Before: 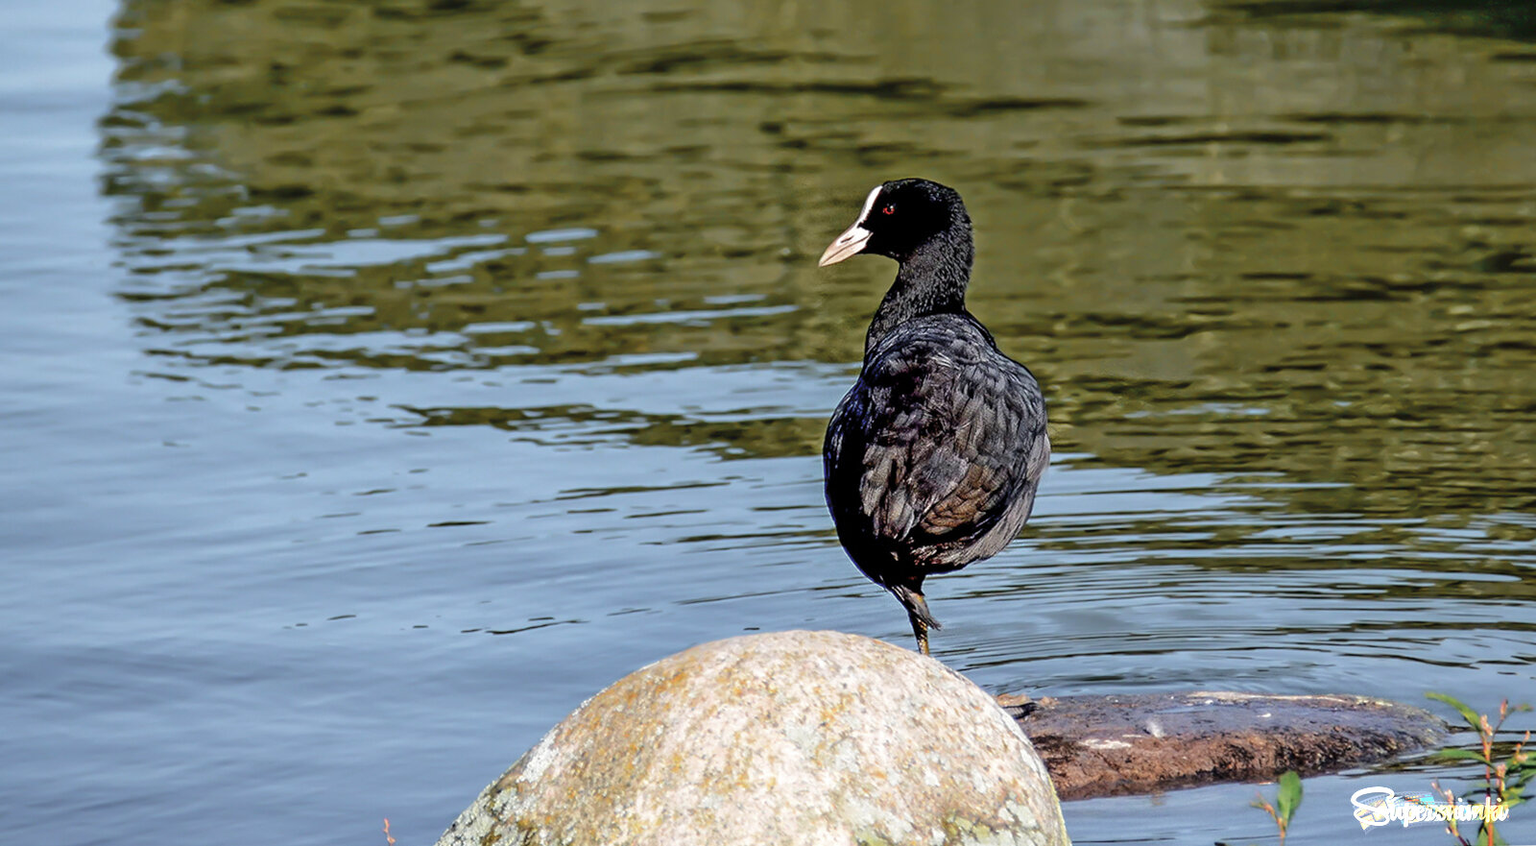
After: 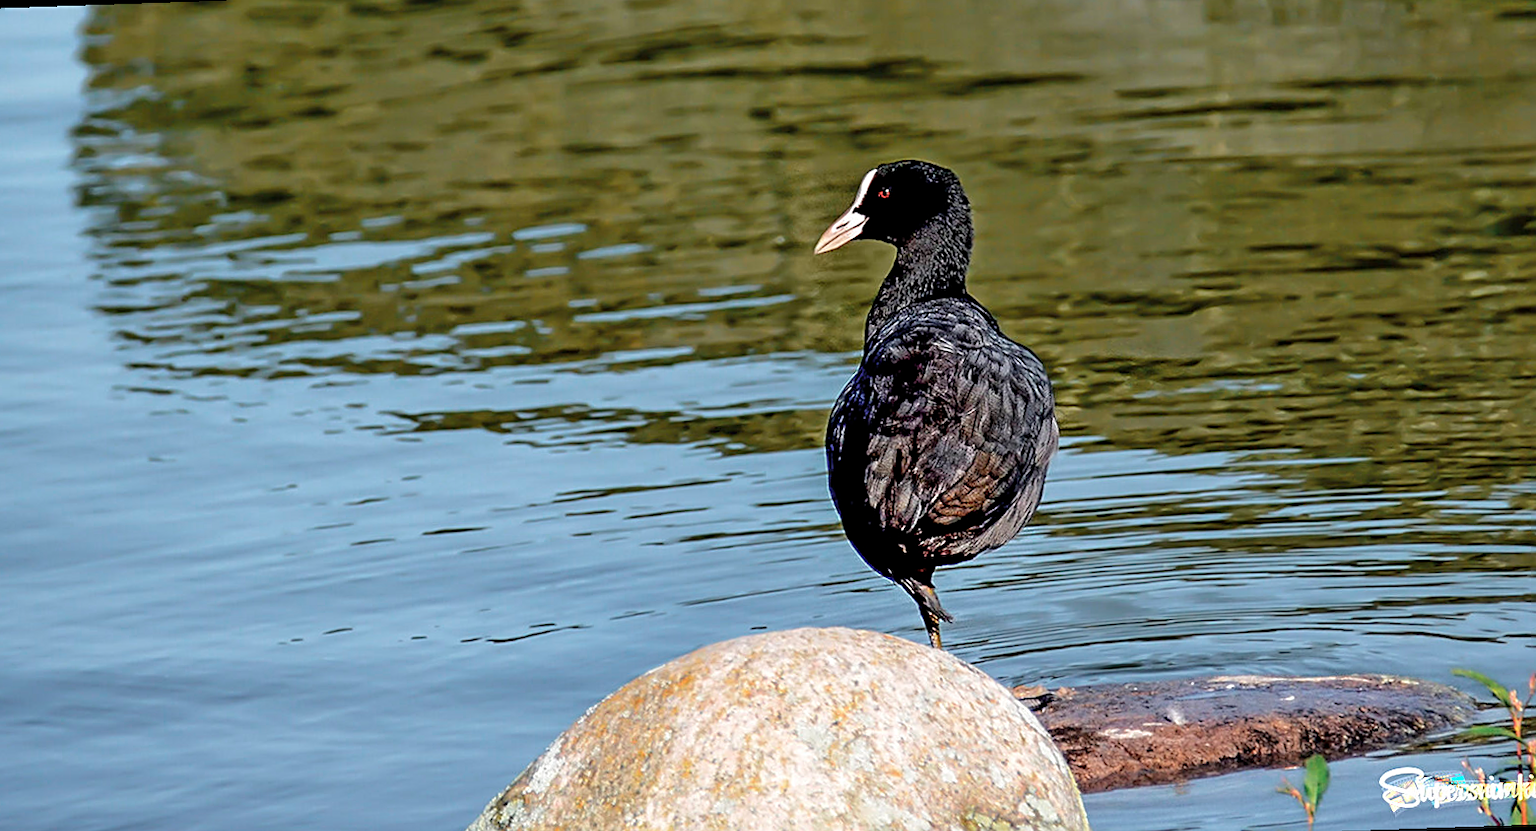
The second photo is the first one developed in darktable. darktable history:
rotate and perspective: rotation -2°, crop left 0.022, crop right 0.978, crop top 0.049, crop bottom 0.951
sharpen: on, module defaults
